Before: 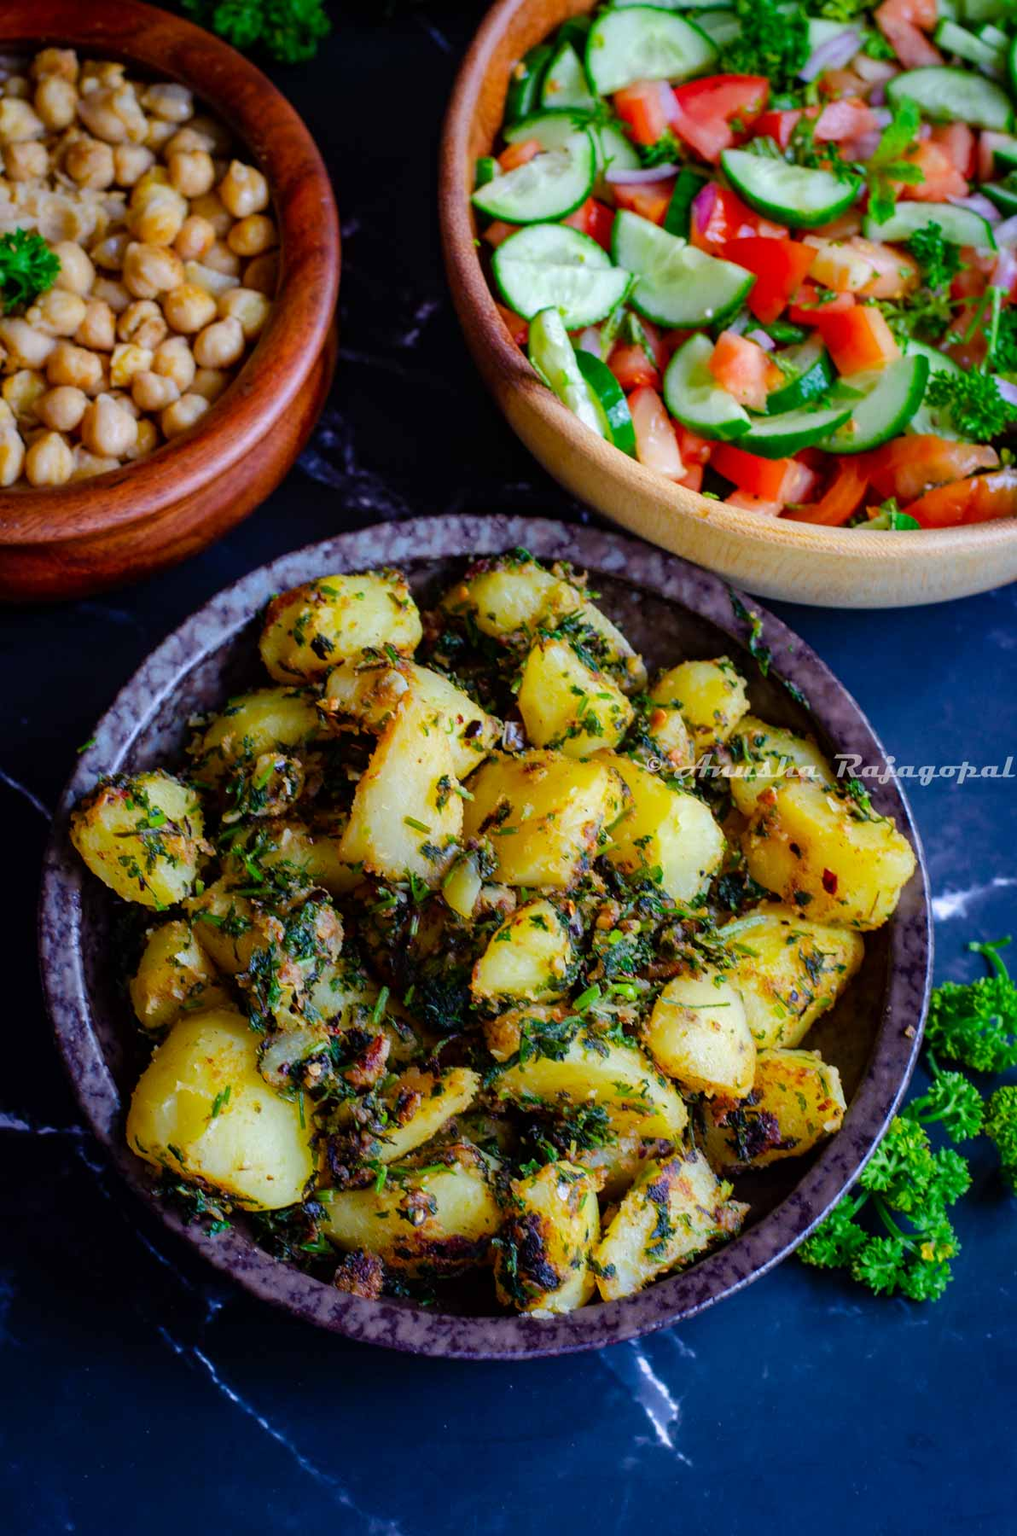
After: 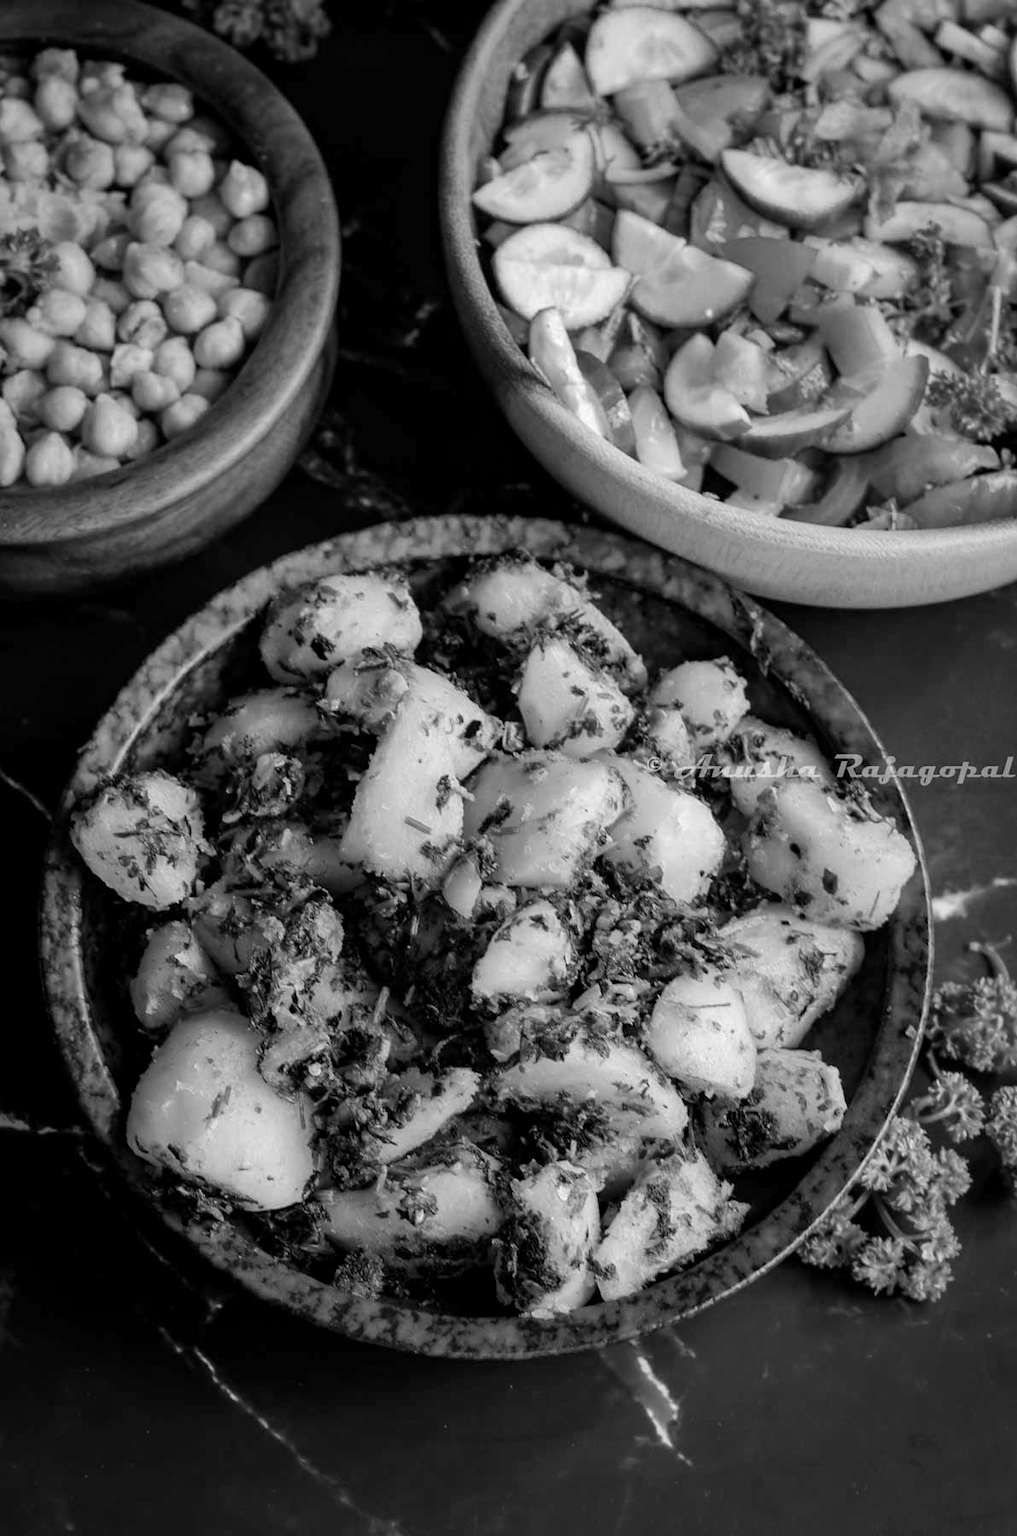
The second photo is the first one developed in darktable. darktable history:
white balance: red 1.042, blue 1.17
monochrome: a -74.22, b 78.2
exposure: black level correction 0.001, exposure 0.14 EV, compensate highlight preservation false
